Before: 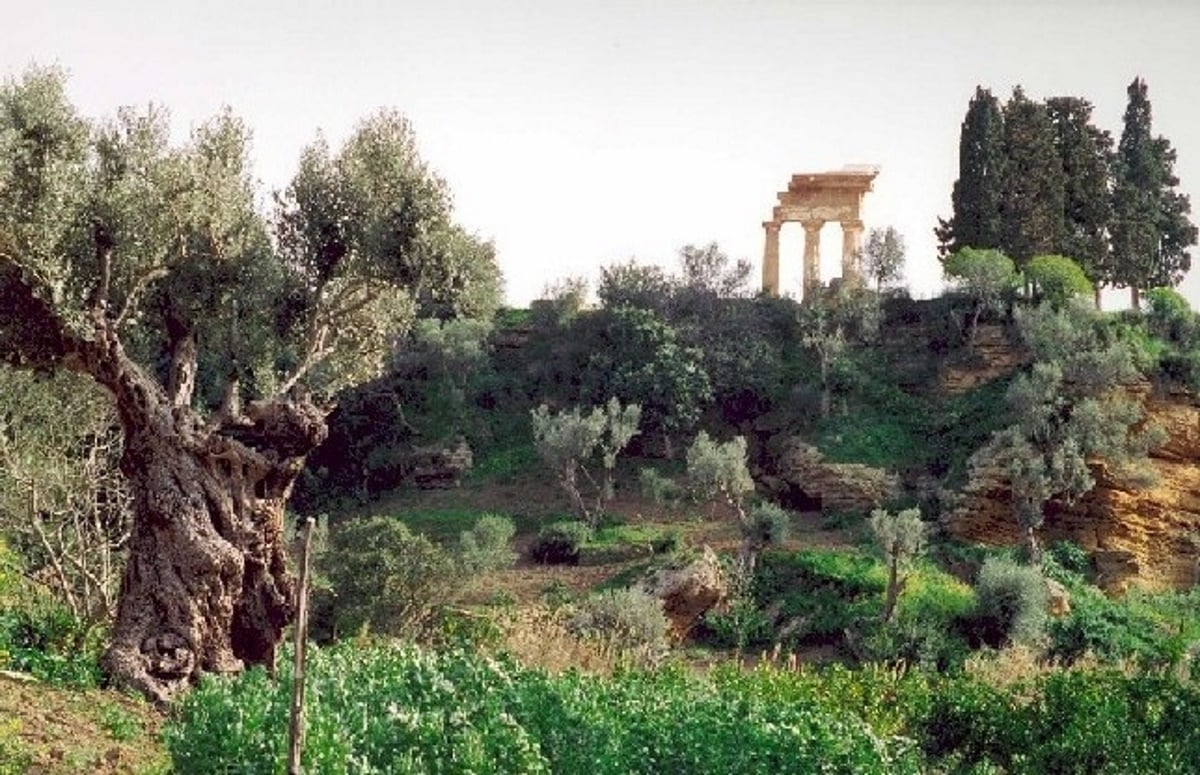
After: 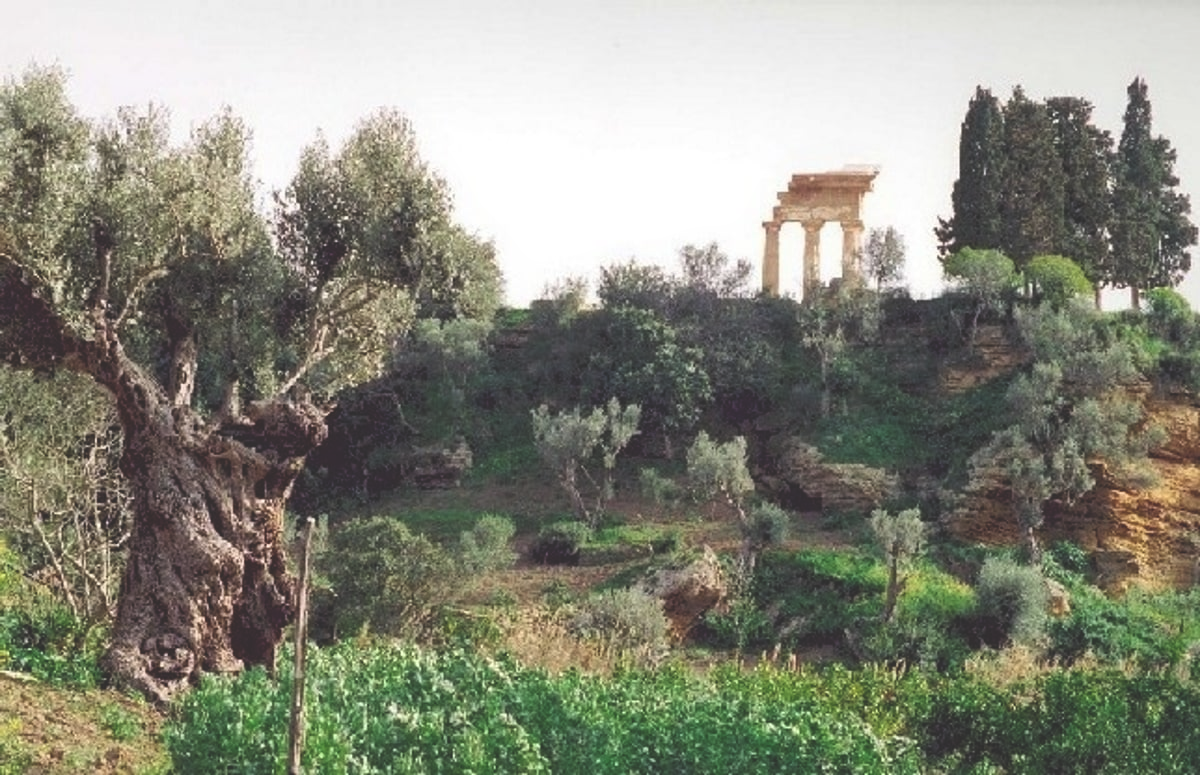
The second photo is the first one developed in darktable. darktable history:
tone equalizer: smoothing diameter 2.22%, edges refinement/feathering 21.79, mask exposure compensation -1.57 EV, filter diffusion 5
exposure: black level correction -0.028, compensate highlight preservation false
